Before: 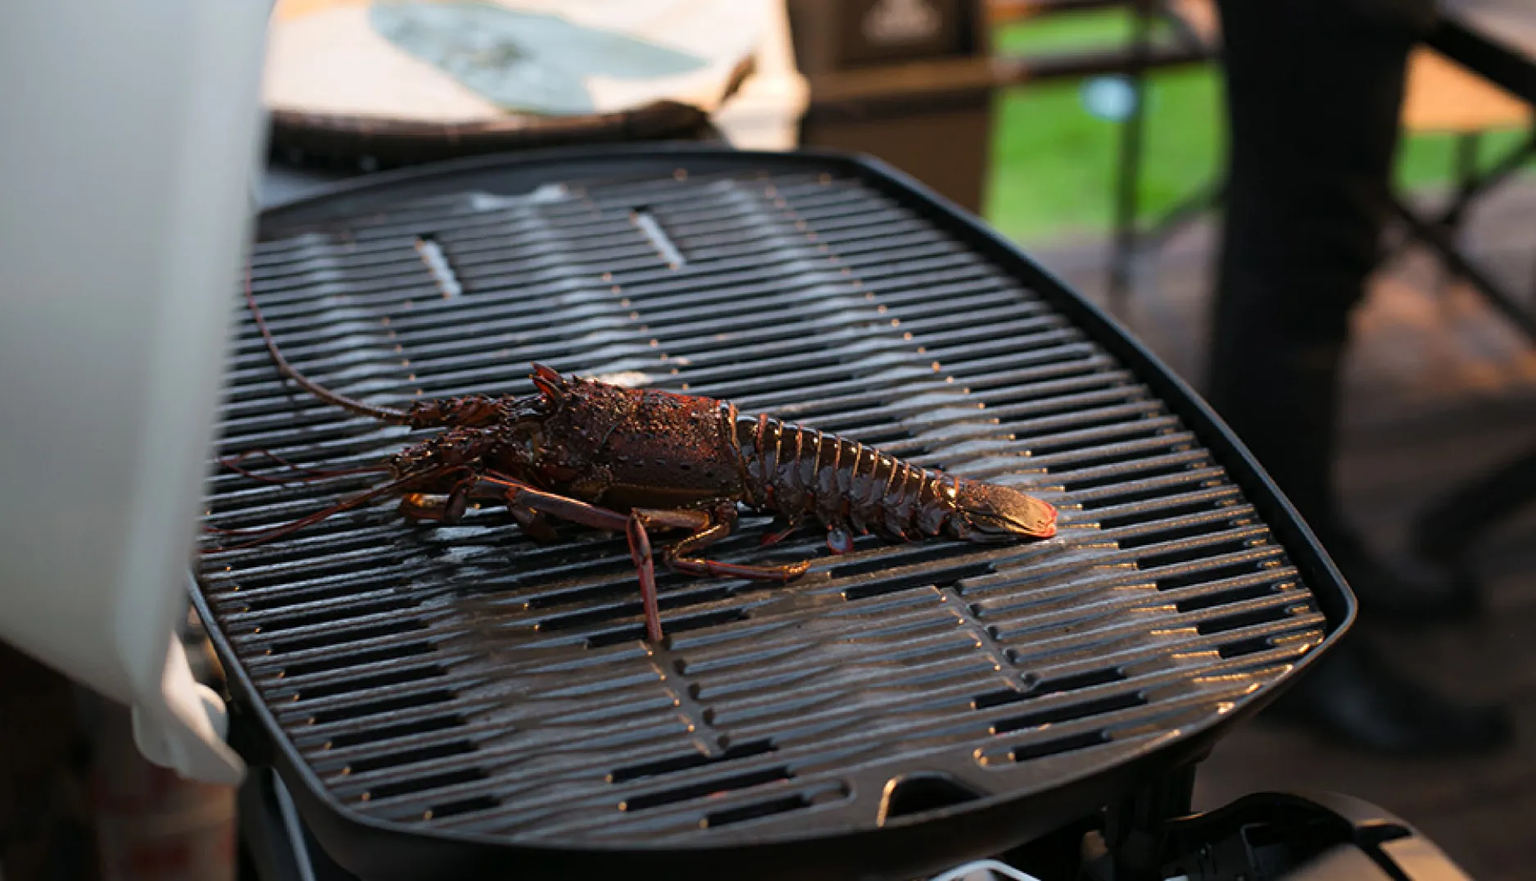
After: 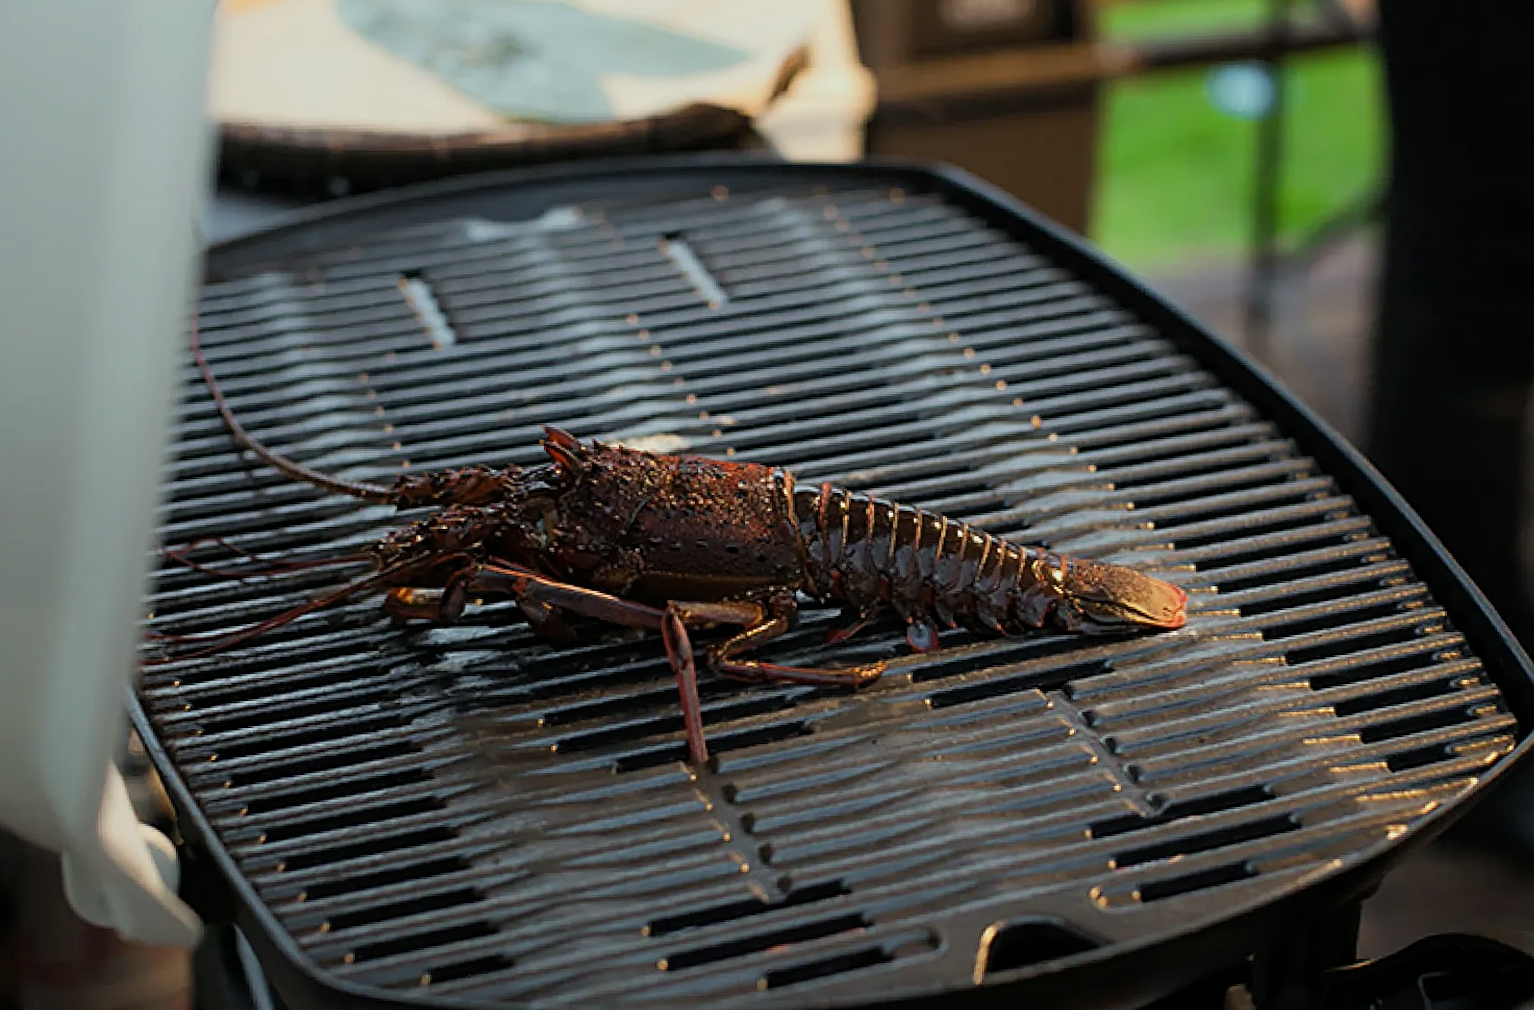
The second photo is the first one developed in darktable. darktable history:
sharpen: on, module defaults
crop and rotate: angle 1°, left 4.281%, top 0.642%, right 11.383%, bottom 2.486%
color correction: highlights a* -4.73, highlights b* 5.06, saturation 0.97
filmic rgb: black relative exposure -15 EV, white relative exposure 3 EV, threshold 6 EV, target black luminance 0%, hardness 9.27, latitude 99%, contrast 0.912, shadows ↔ highlights balance 0.505%, add noise in highlights 0, color science v3 (2019), use custom middle-gray values true, iterations of high-quality reconstruction 0, contrast in highlights soft, enable highlight reconstruction true
